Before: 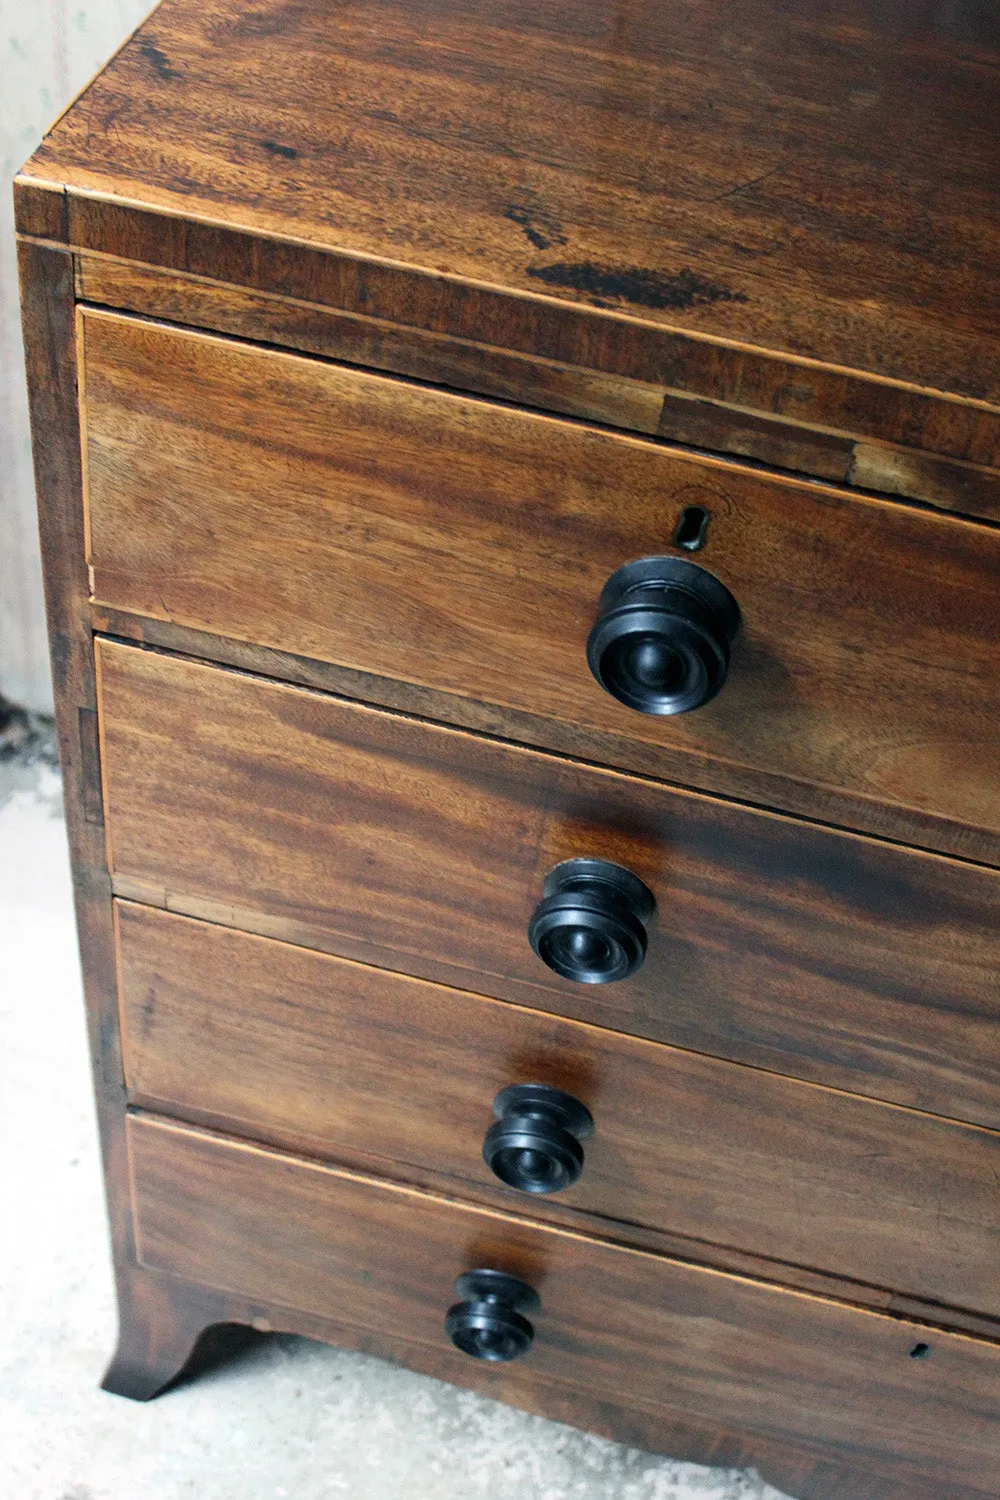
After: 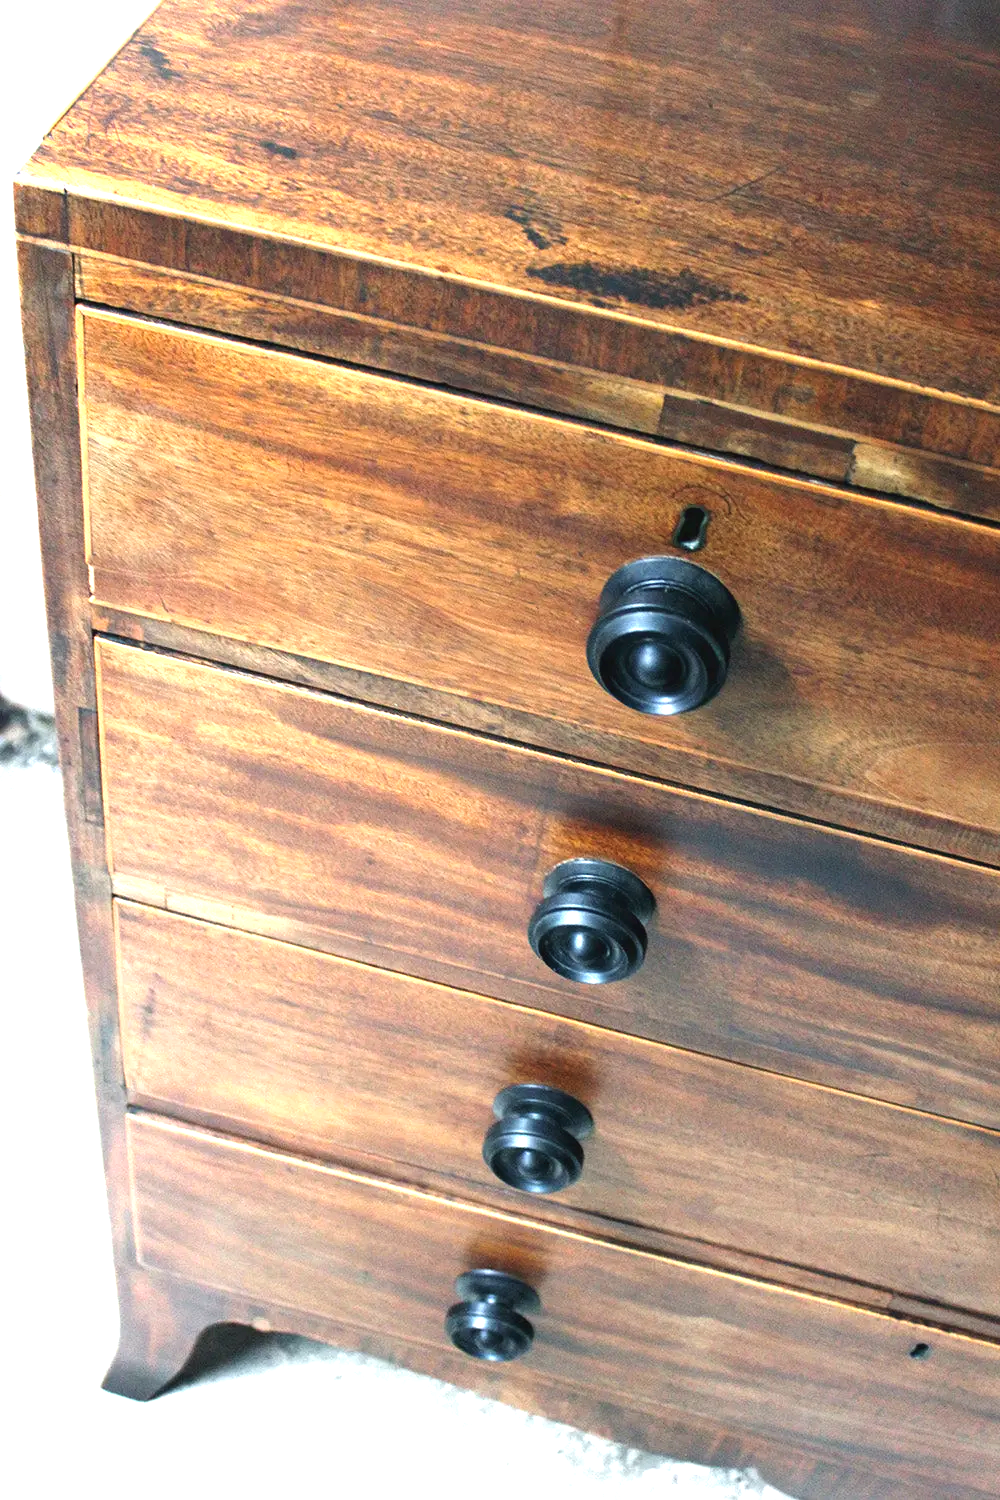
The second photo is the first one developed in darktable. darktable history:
exposure: black level correction -0.002, exposure 1.34 EV, compensate exposure bias true, compensate highlight preservation false
